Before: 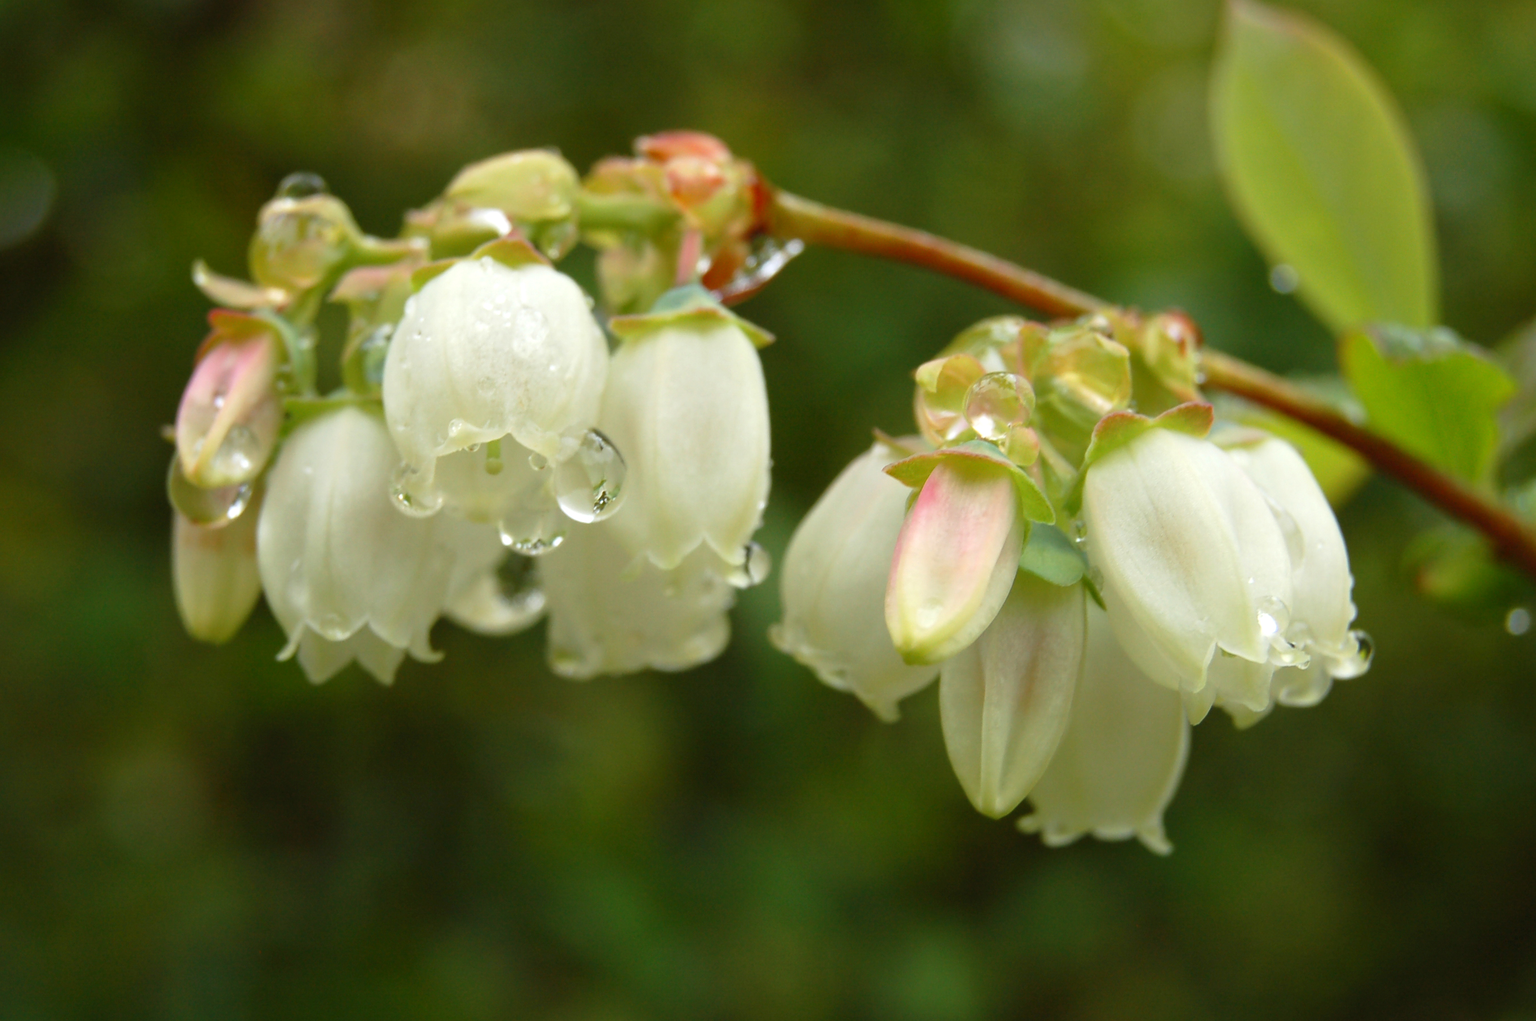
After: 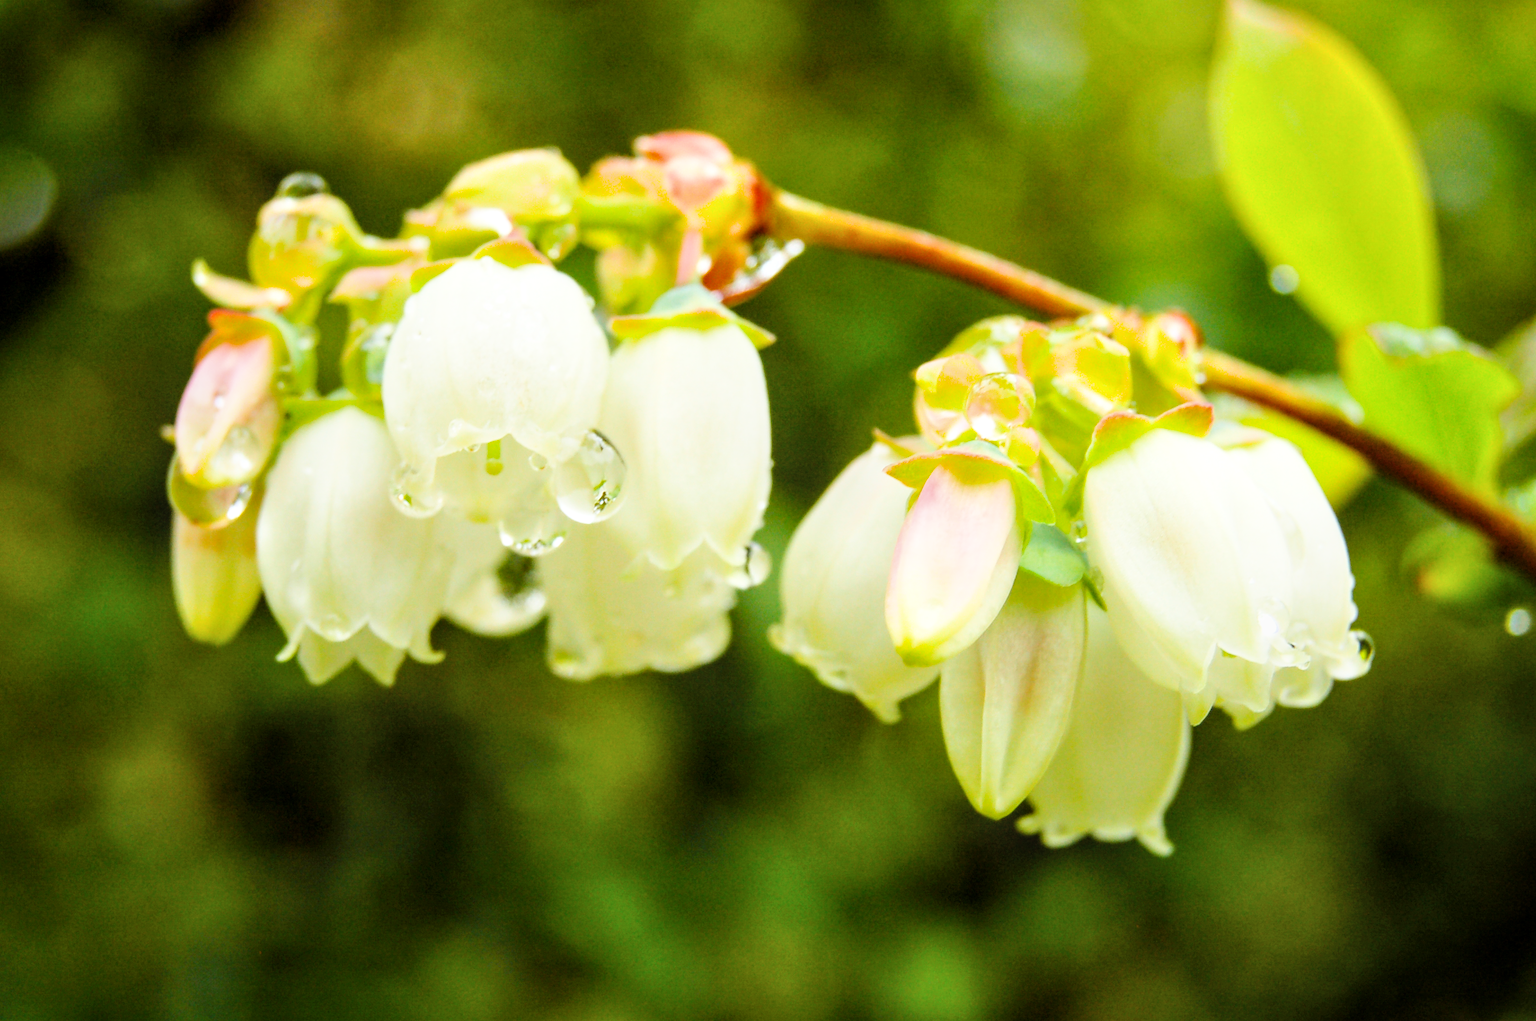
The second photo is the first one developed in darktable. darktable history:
local contrast: on, module defaults
color balance rgb: perceptual saturation grading › global saturation 20%, global vibrance 20%
exposure: black level correction 0, exposure 1.3 EV, compensate highlight preservation false
filmic rgb: black relative exposure -5 EV, hardness 2.88, contrast 1.4, highlights saturation mix -30%
